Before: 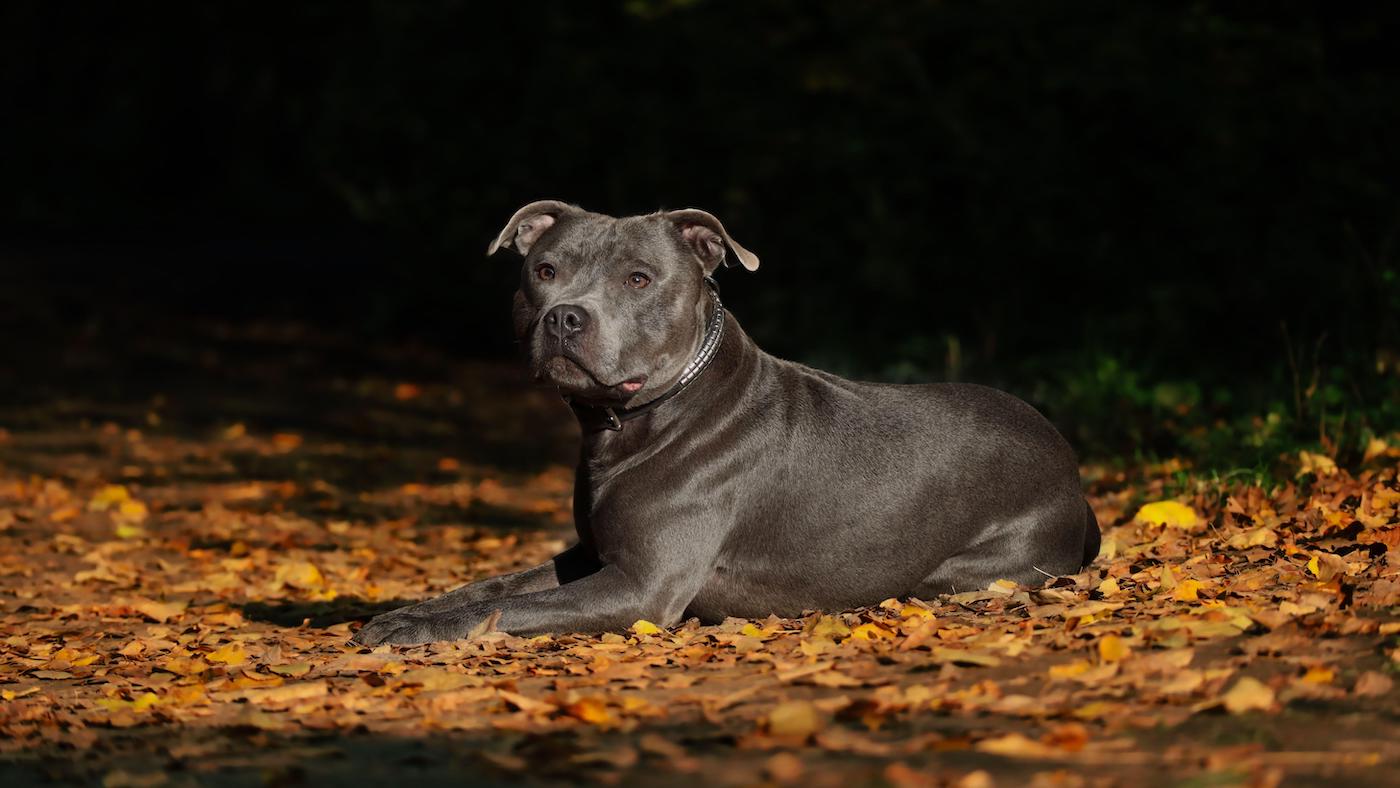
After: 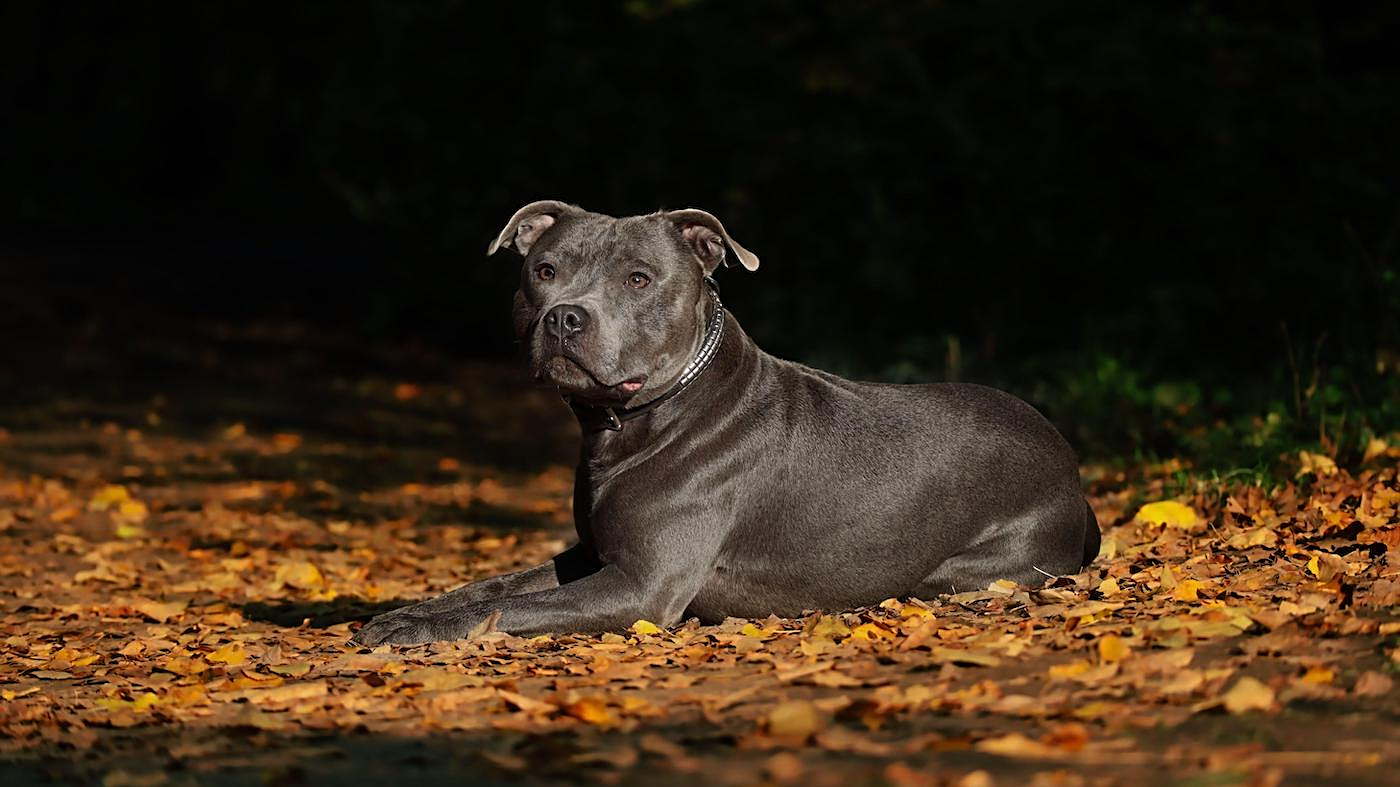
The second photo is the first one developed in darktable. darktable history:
sharpen: on, module defaults
crop: bottom 0.071%
